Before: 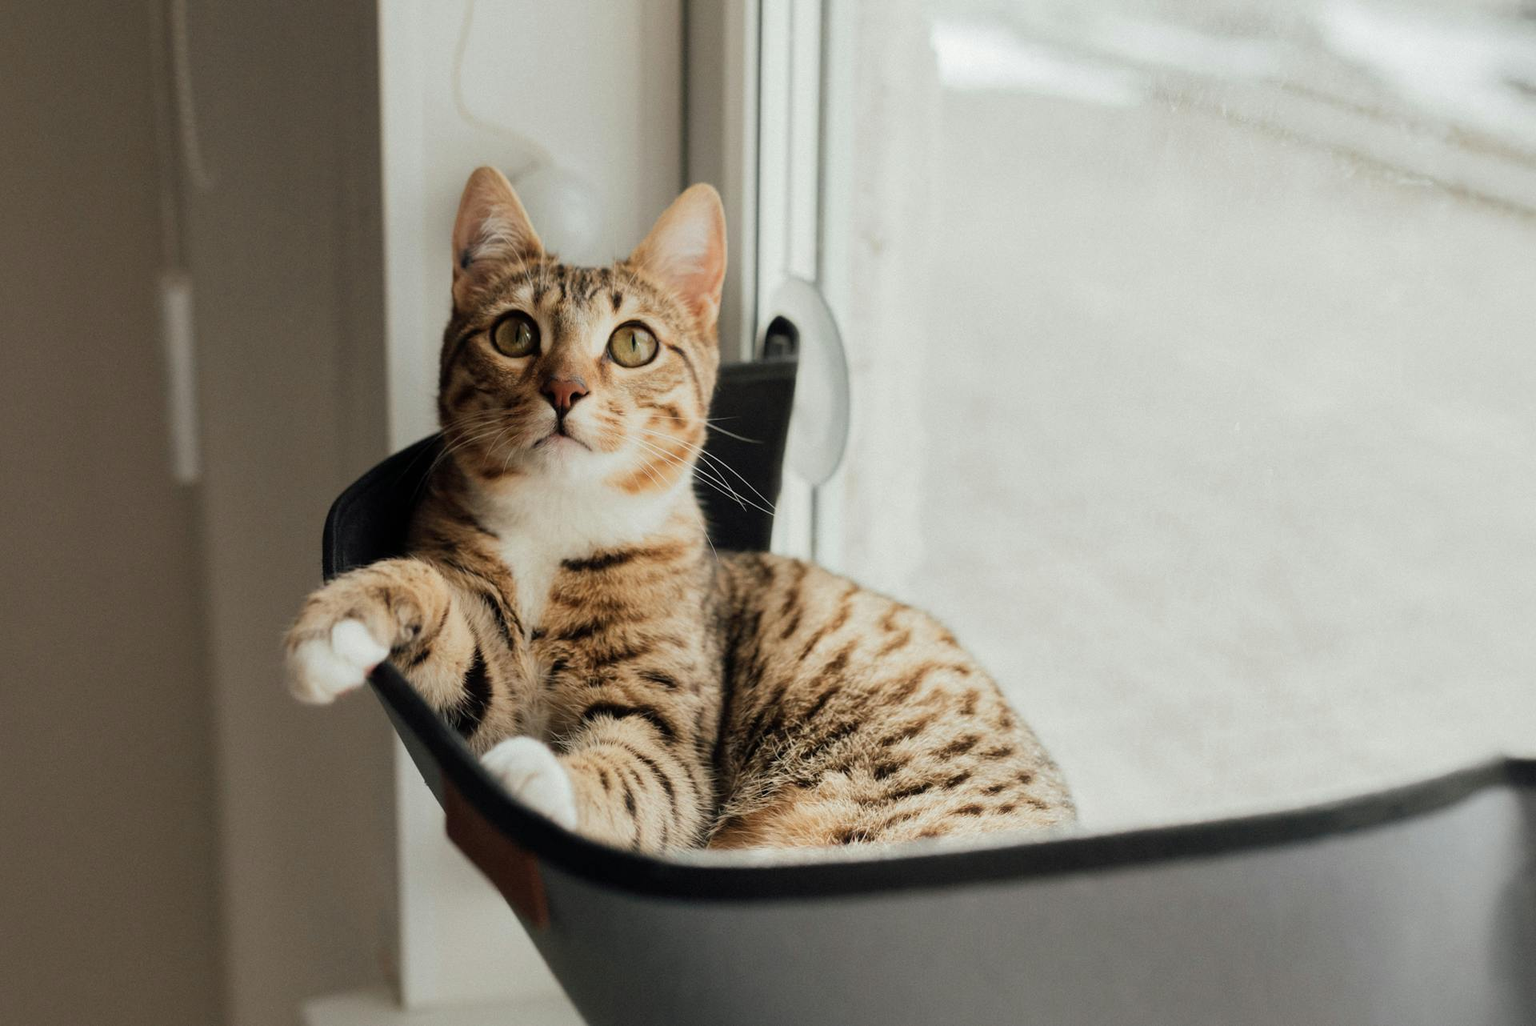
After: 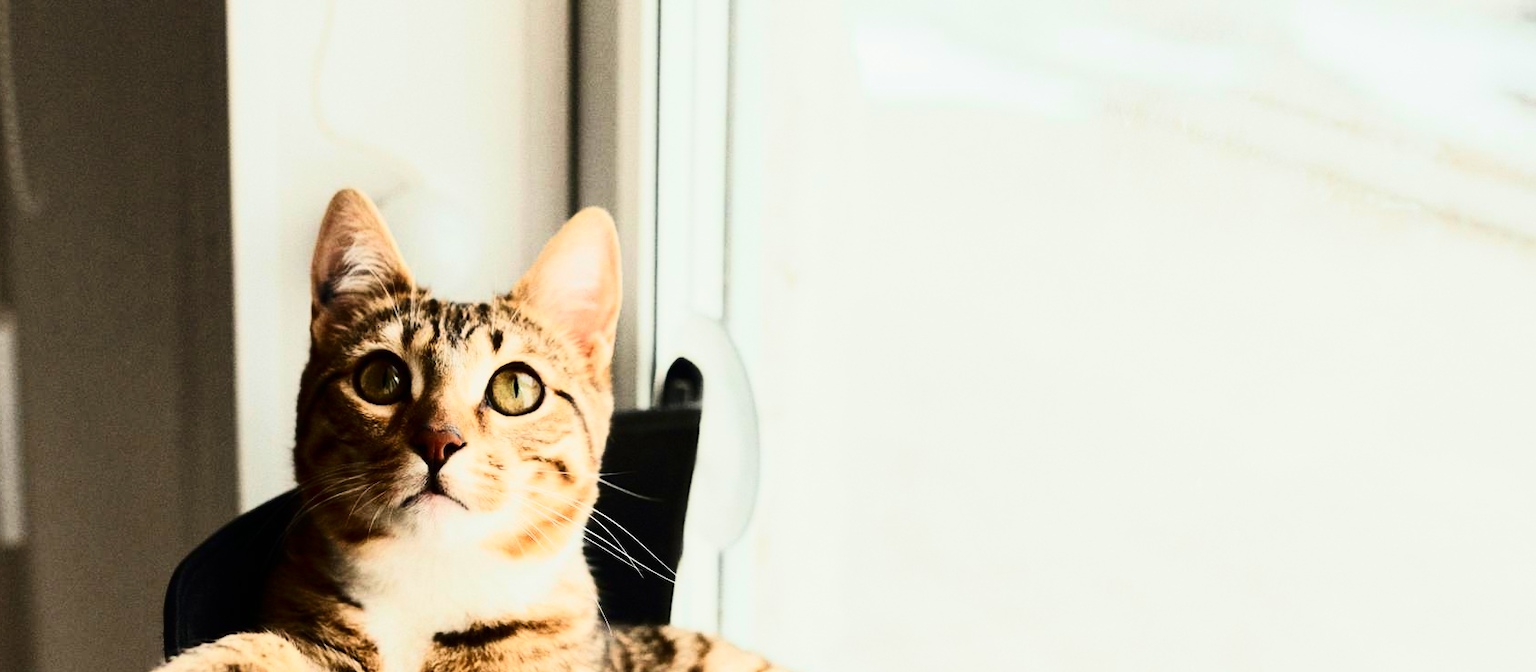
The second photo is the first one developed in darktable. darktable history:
crop and rotate: left 11.605%, bottom 42.003%
tone curve: curves: ch0 [(0, 0.003) (0.044, 0.032) (0.12, 0.089) (0.19, 0.175) (0.271, 0.294) (0.457, 0.546) (0.588, 0.71) (0.701, 0.815) (0.86, 0.922) (1, 0.982)]; ch1 [(0, 0) (0.247, 0.215) (0.433, 0.382) (0.466, 0.426) (0.493, 0.481) (0.501, 0.5) (0.517, 0.524) (0.557, 0.582) (0.598, 0.651) (0.671, 0.735) (0.796, 0.85) (1, 1)]; ch2 [(0, 0) (0.249, 0.216) (0.357, 0.317) (0.448, 0.432) (0.478, 0.492) (0.498, 0.499) (0.517, 0.53) (0.537, 0.57) (0.569, 0.623) (0.61, 0.663) (0.706, 0.75) (0.808, 0.809) (0.991, 0.968)], color space Lab, linked channels, preserve colors none
contrast brightness saturation: contrast 0.396, brightness 0.047, saturation 0.256
